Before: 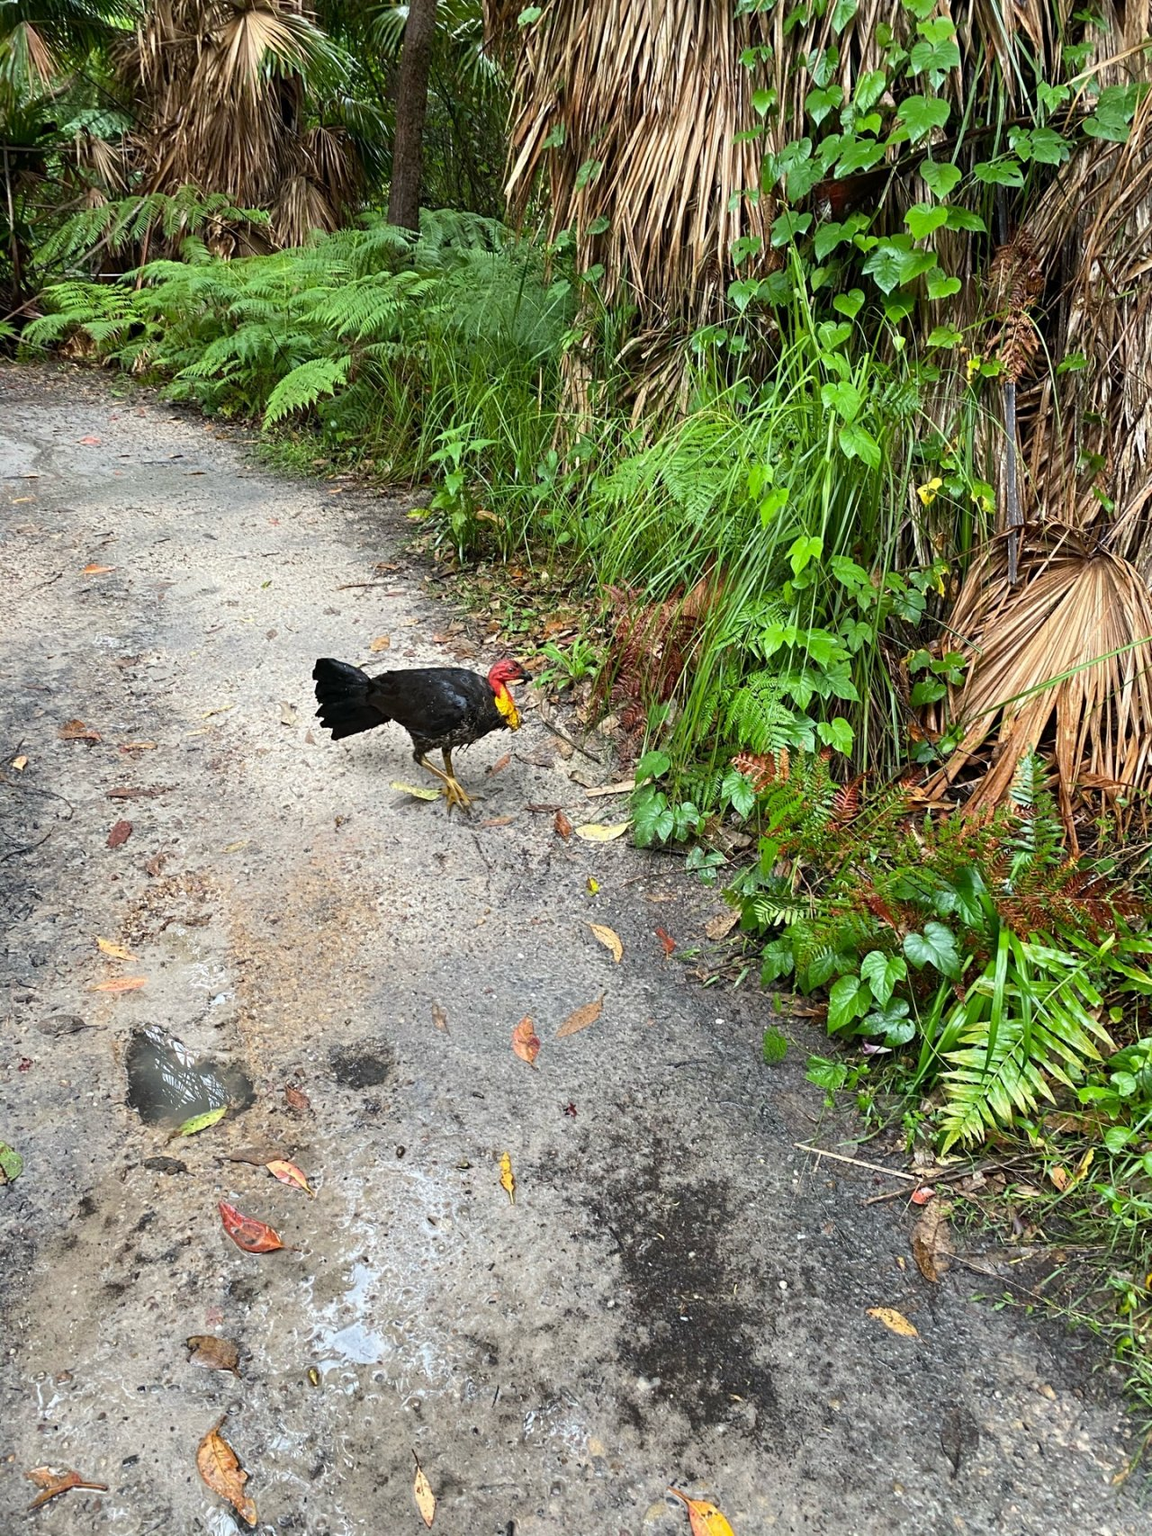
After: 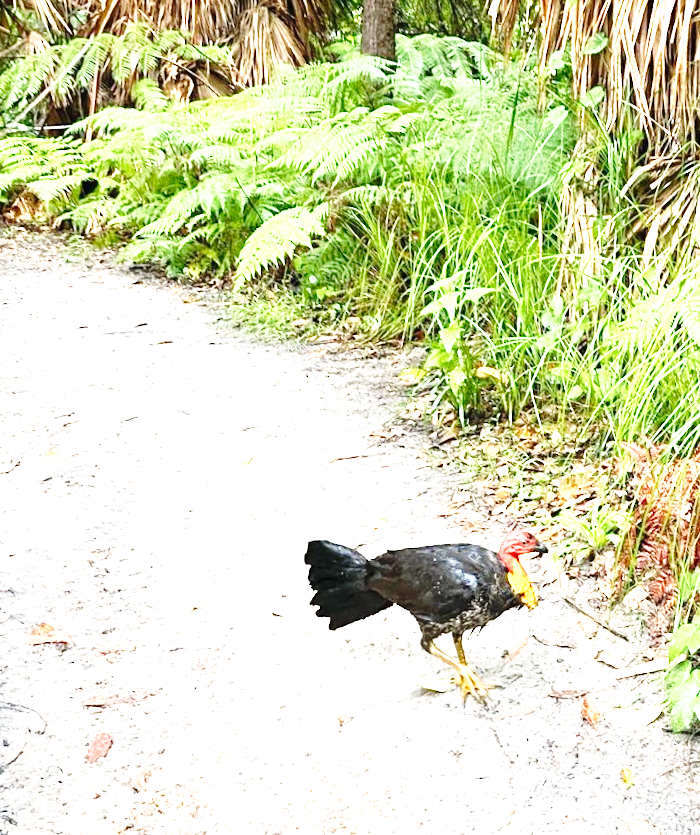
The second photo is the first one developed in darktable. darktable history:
rotate and perspective: rotation -3°, crop left 0.031, crop right 0.968, crop top 0.07, crop bottom 0.93
exposure: black level correction 0, exposure 1.75 EV, compensate exposure bias true, compensate highlight preservation false
crop and rotate: left 3.047%, top 7.509%, right 42.236%, bottom 37.598%
base curve: curves: ch0 [(0, 0) (0.028, 0.03) (0.121, 0.232) (0.46, 0.748) (0.859, 0.968) (1, 1)], preserve colors none
